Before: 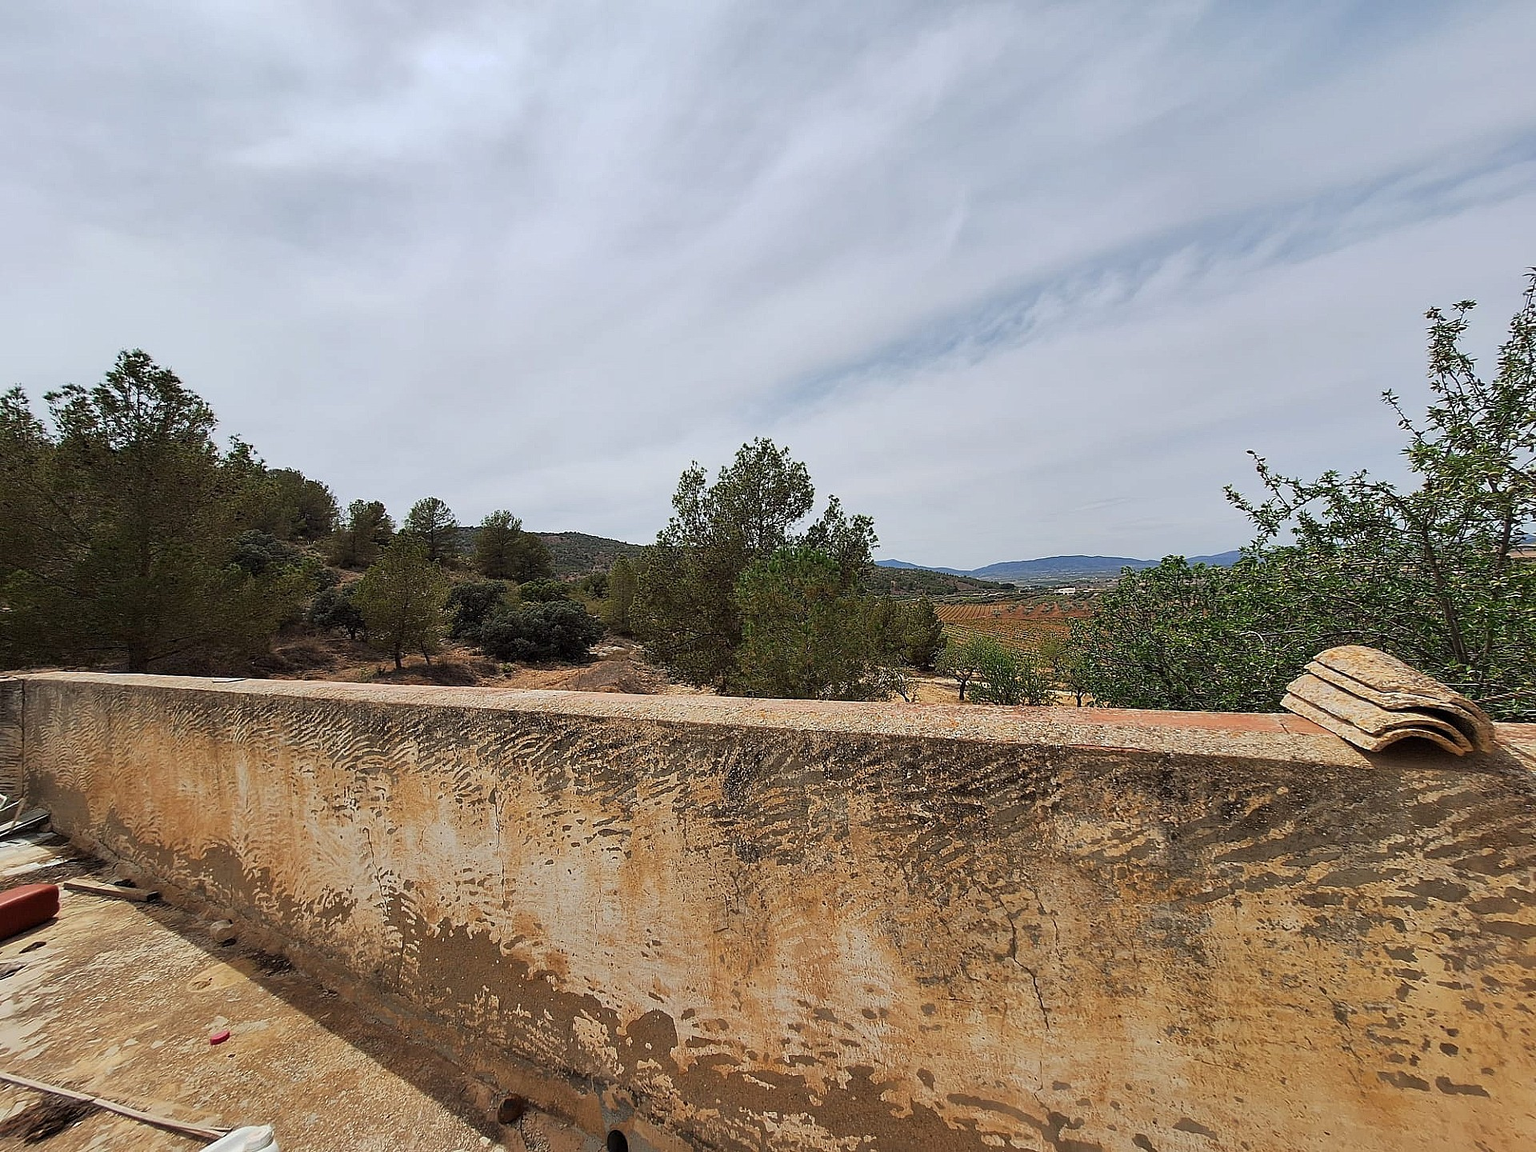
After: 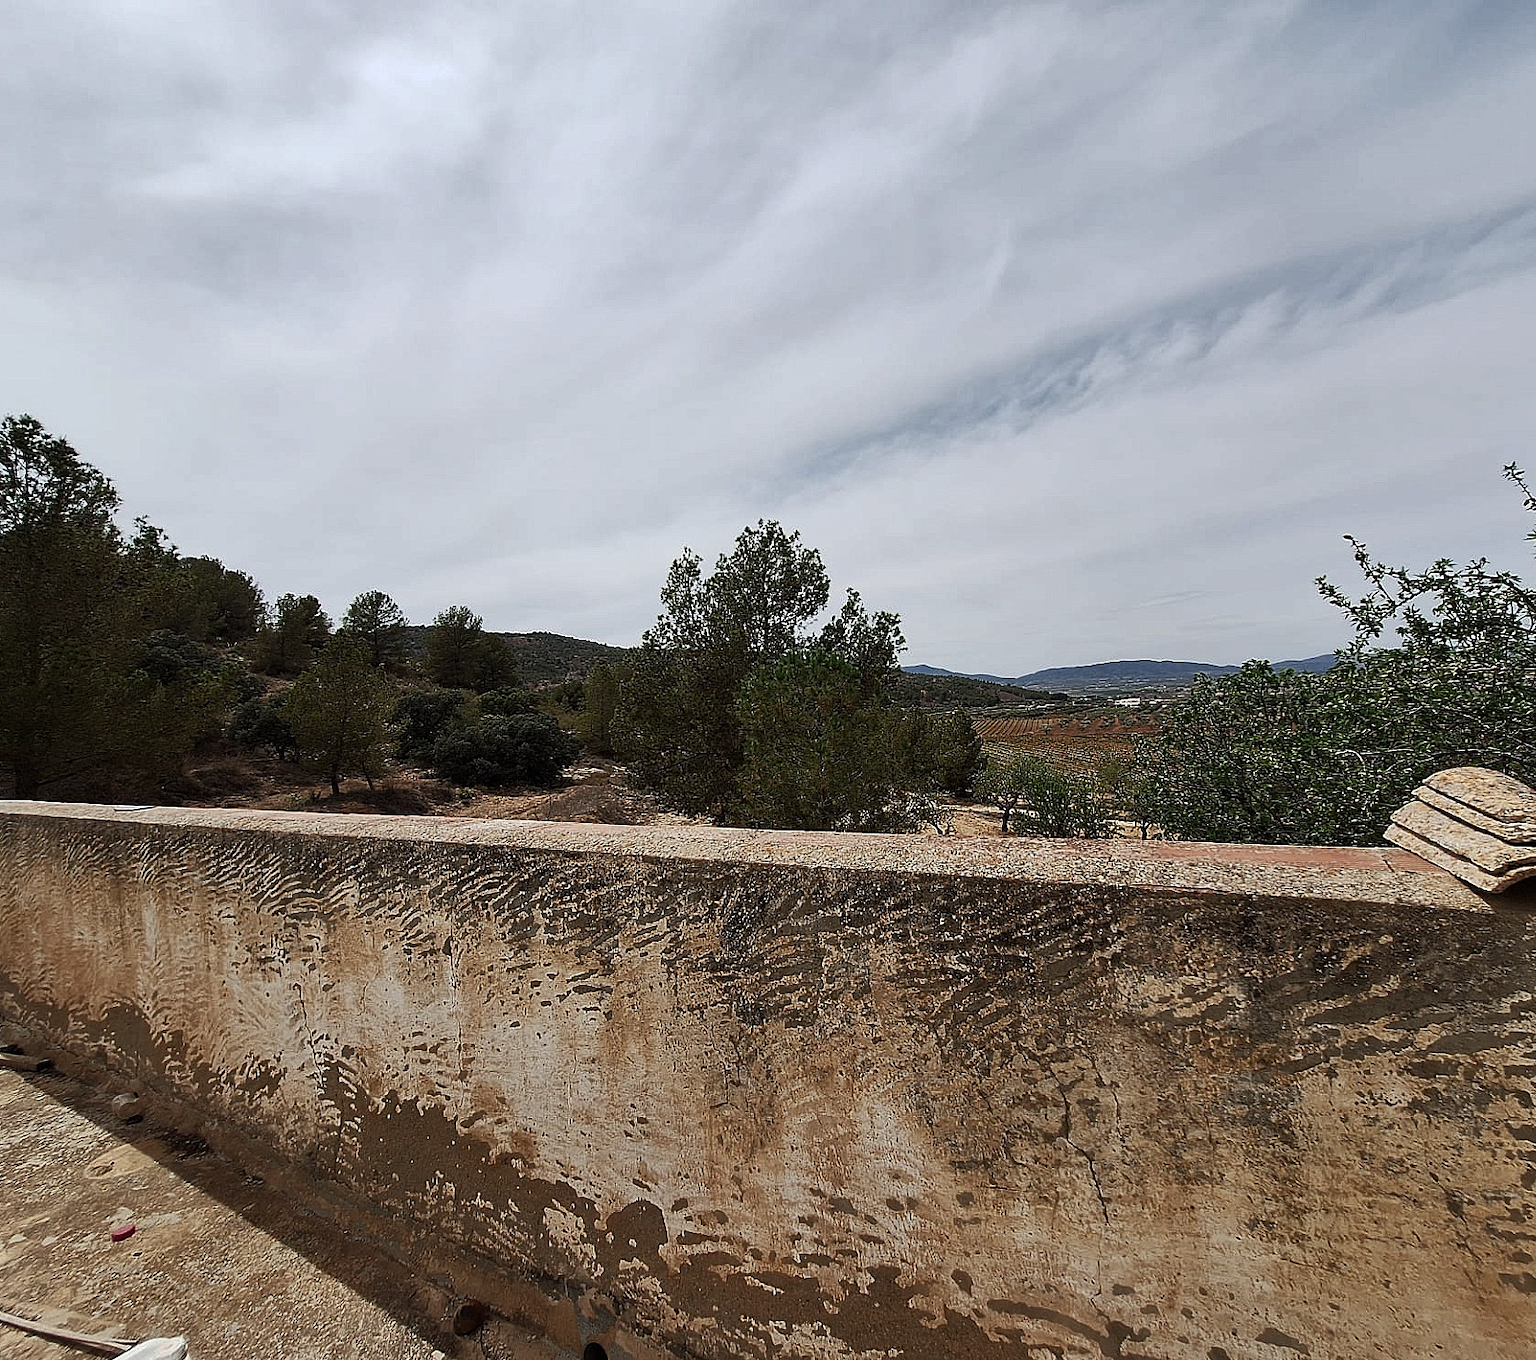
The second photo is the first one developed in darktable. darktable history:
crop: left 7.598%, right 7.873%
color balance rgb: perceptual saturation grading › highlights -31.88%, perceptual saturation grading › mid-tones 5.8%, perceptual saturation grading › shadows 18.12%, perceptual brilliance grading › highlights 3.62%, perceptual brilliance grading › mid-tones -18.12%, perceptual brilliance grading › shadows -41.3%
